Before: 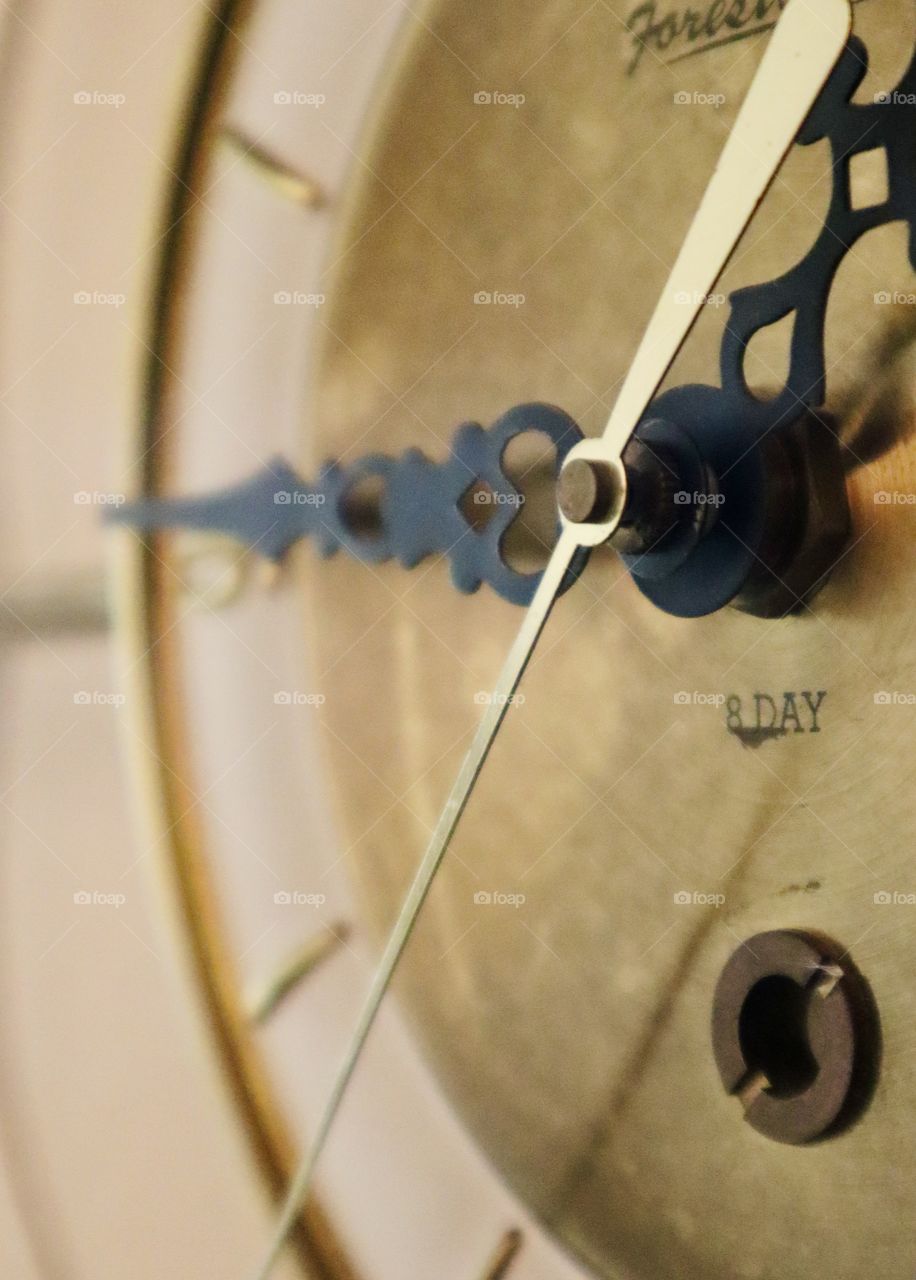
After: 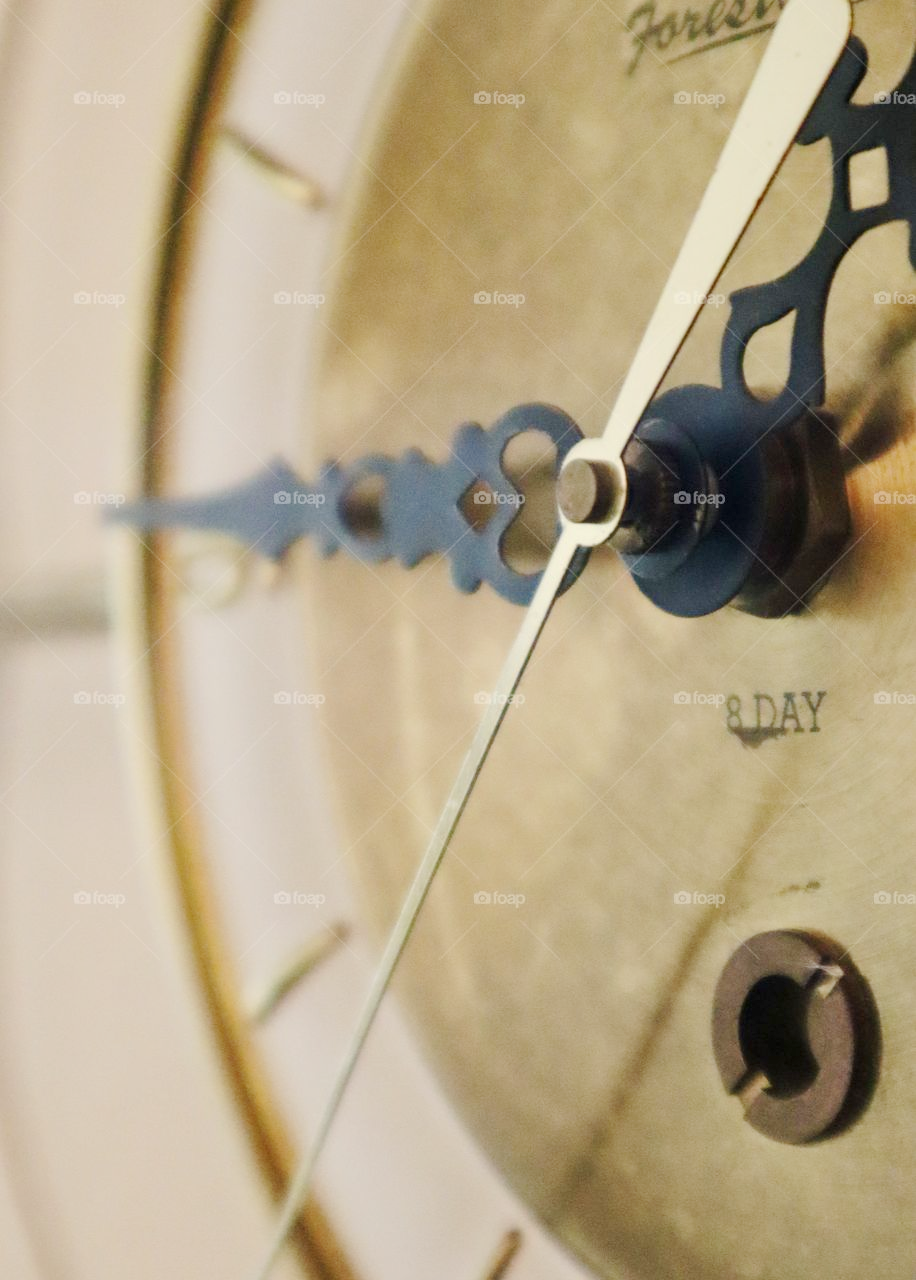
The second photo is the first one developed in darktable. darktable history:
shadows and highlights: shadows 25.53, highlights -23.25
base curve: curves: ch0 [(0, 0) (0.158, 0.273) (0.879, 0.895) (1, 1)], preserve colors none
